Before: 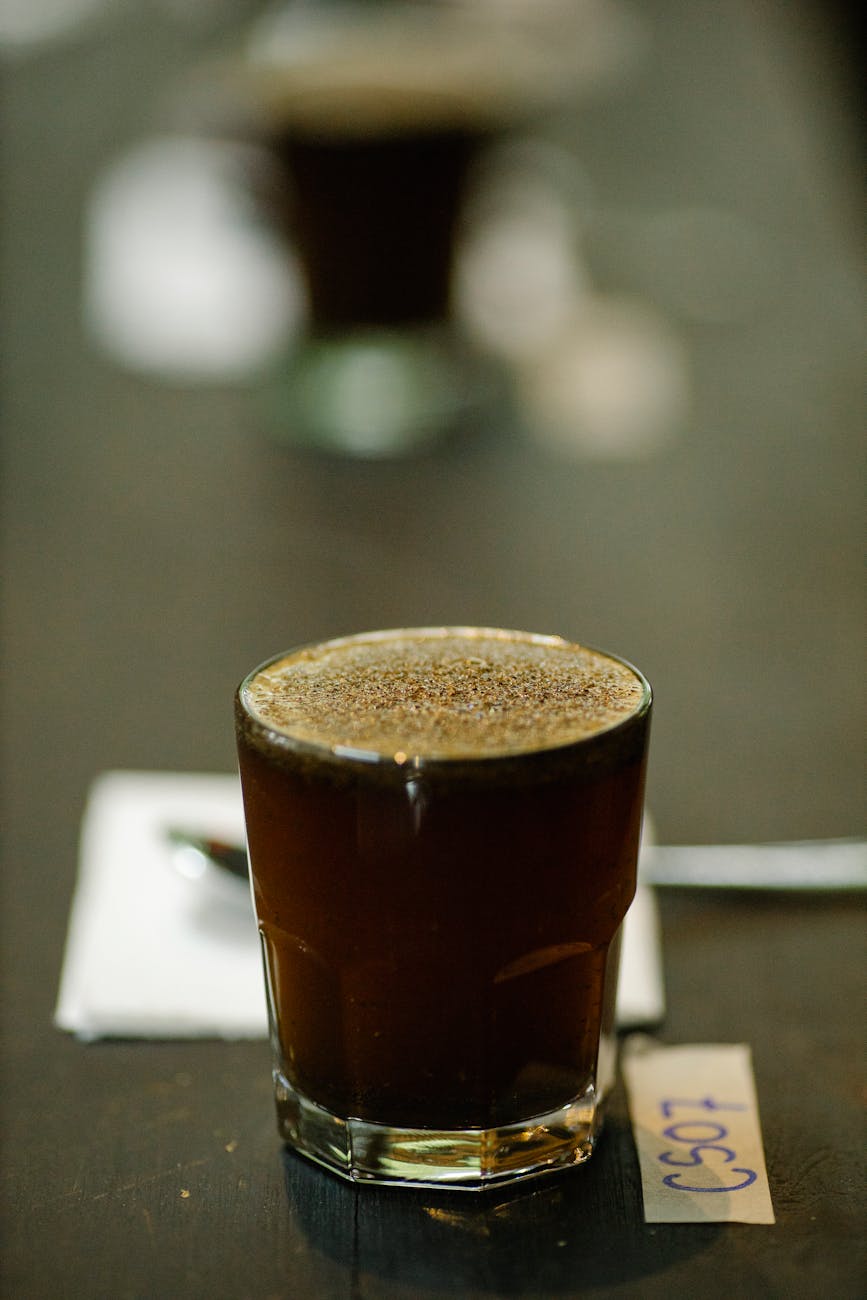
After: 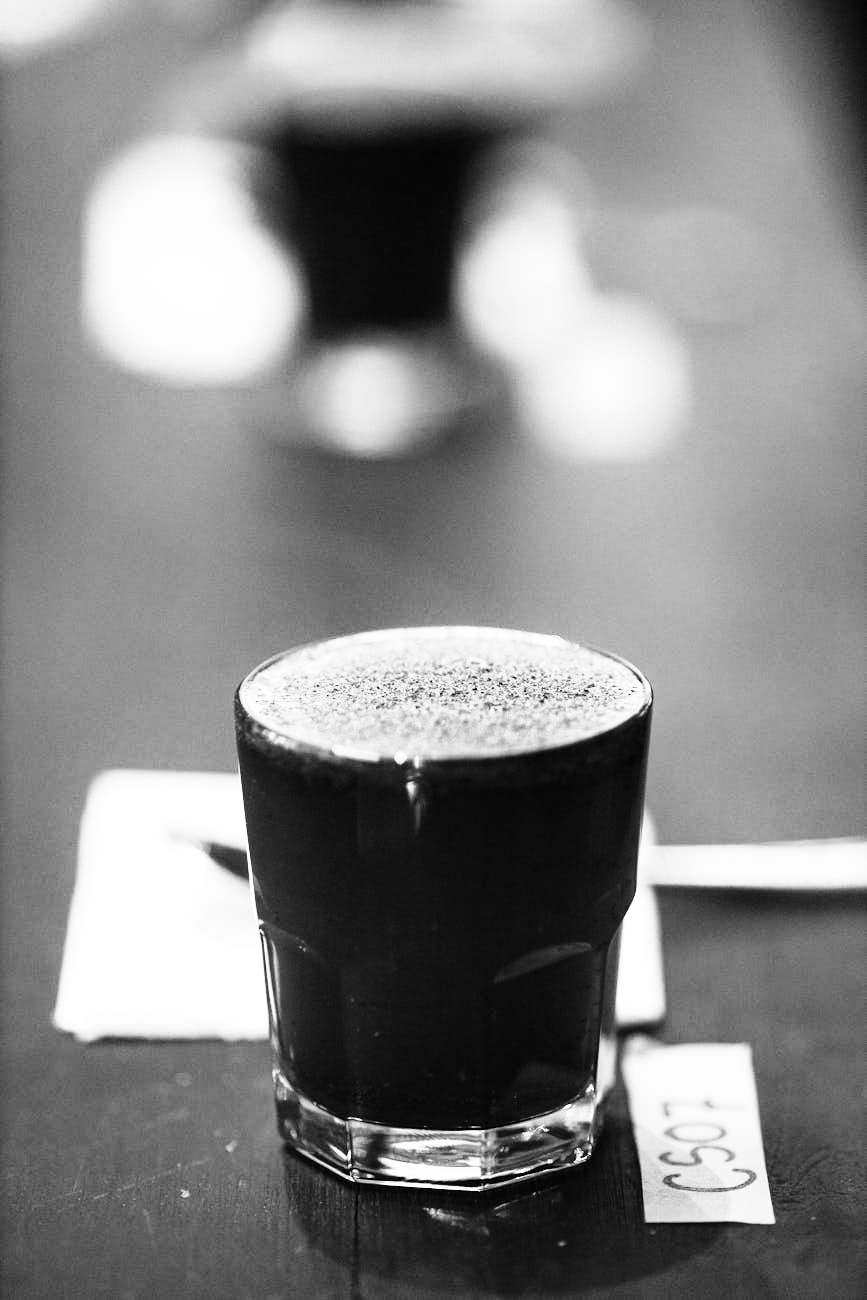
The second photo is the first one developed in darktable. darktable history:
monochrome: on, module defaults
tone equalizer: -8 EV 0.001 EV, -7 EV -0.002 EV, -6 EV 0.002 EV, -5 EV -0.03 EV, -4 EV -0.116 EV, -3 EV -0.169 EV, -2 EV 0.24 EV, -1 EV 0.702 EV, +0 EV 0.493 EV
exposure: compensate highlight preservation false
base curve: curves: ch0 [(0, 0) (0.018, 0.026) (0.143, 0.37) (0.33, 0.731) (0.458, 0.853) (0.735, 0.965) (0.905, 0.986) (1, 1)]
color correction: highlights a* -4.18, highlights b* -10.81
shadows and highlights: shadows 37.27, highlights -28.18, soften with gaussian
